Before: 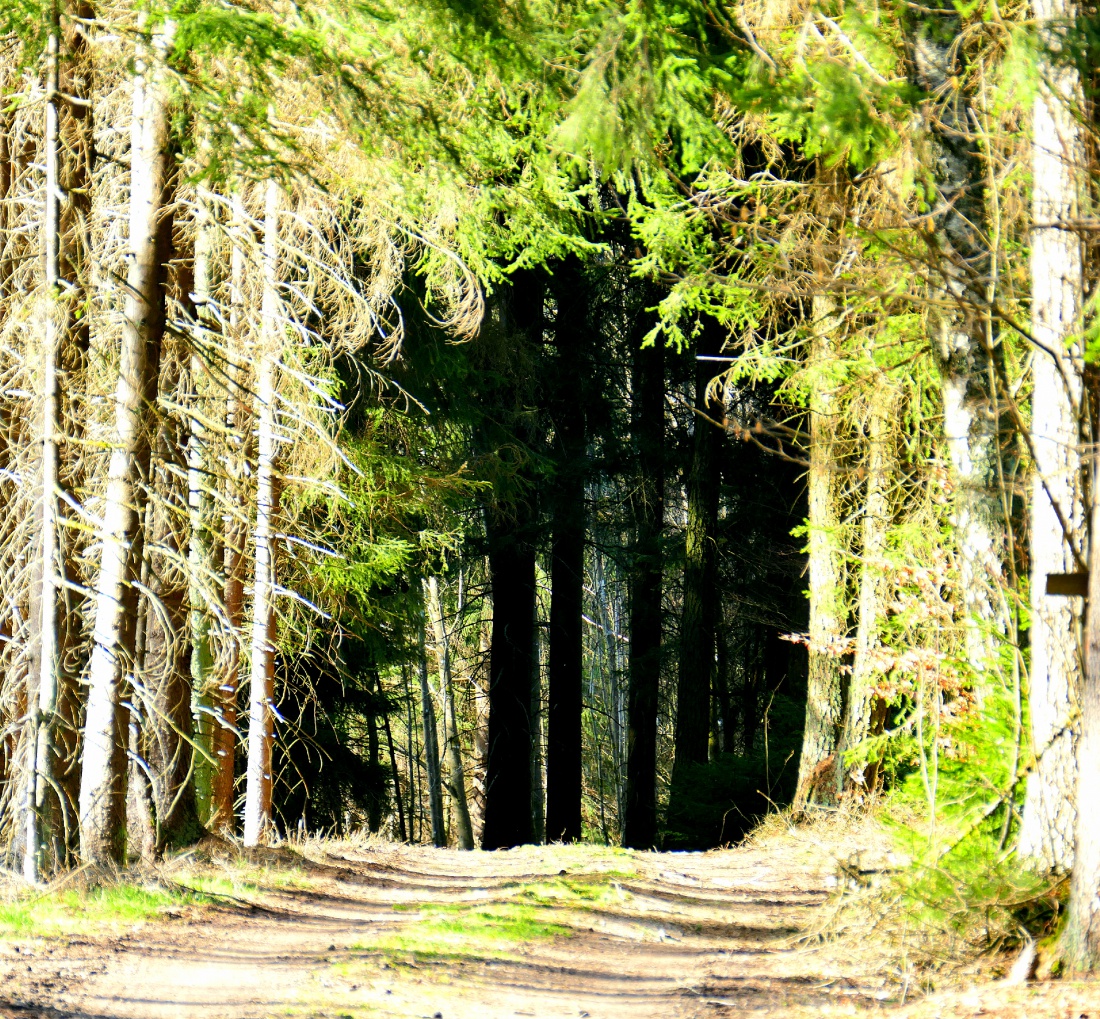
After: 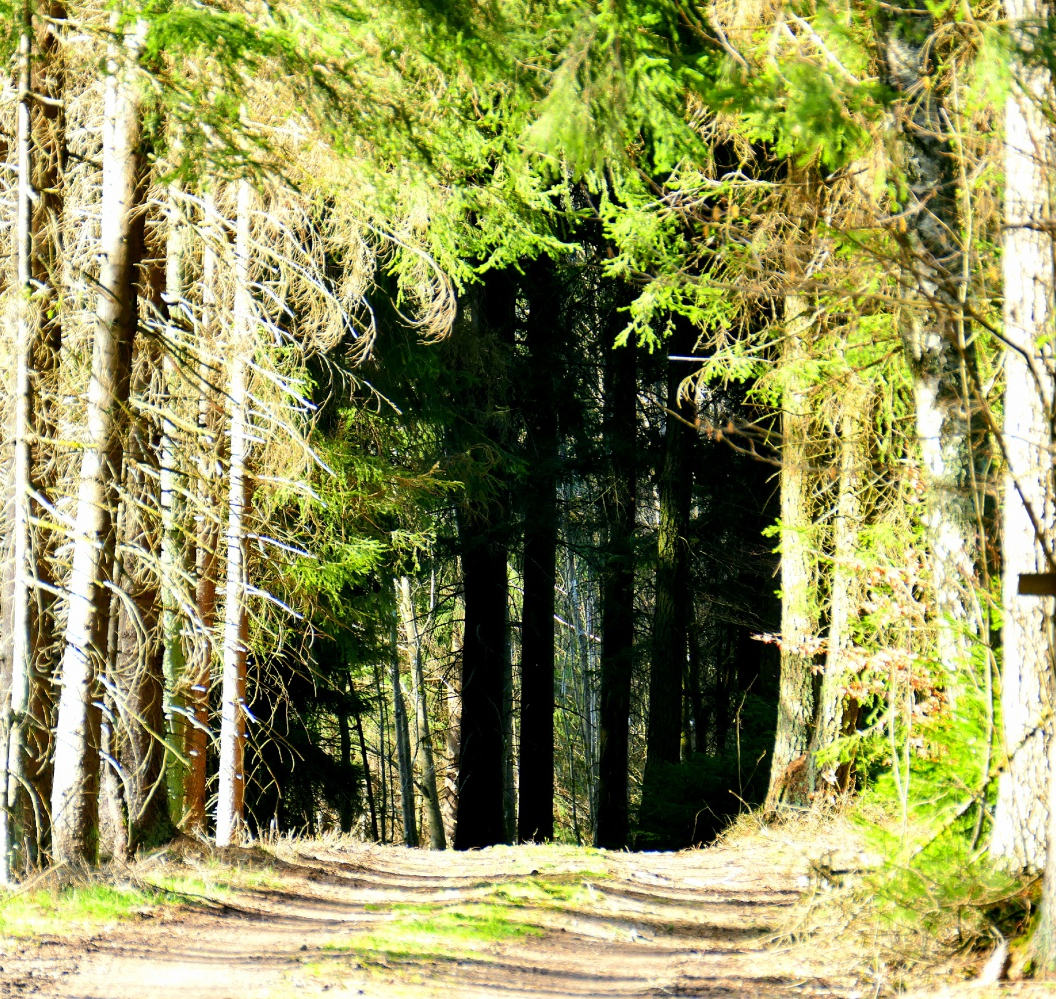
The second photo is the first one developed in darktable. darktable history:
crop and rotate: left 2.622%, right 1.326%, bottom 1.881%
